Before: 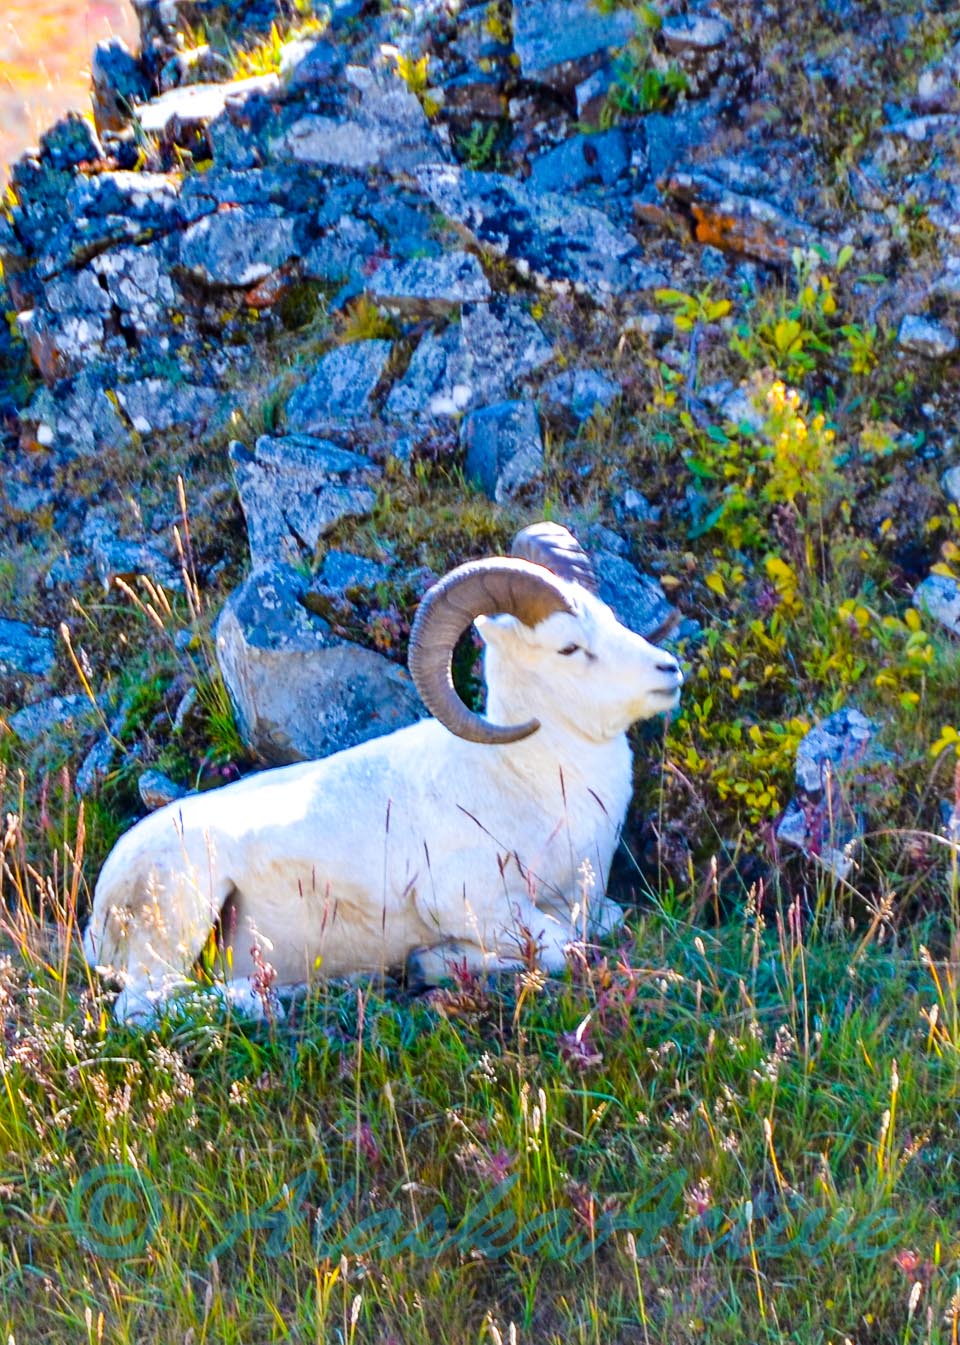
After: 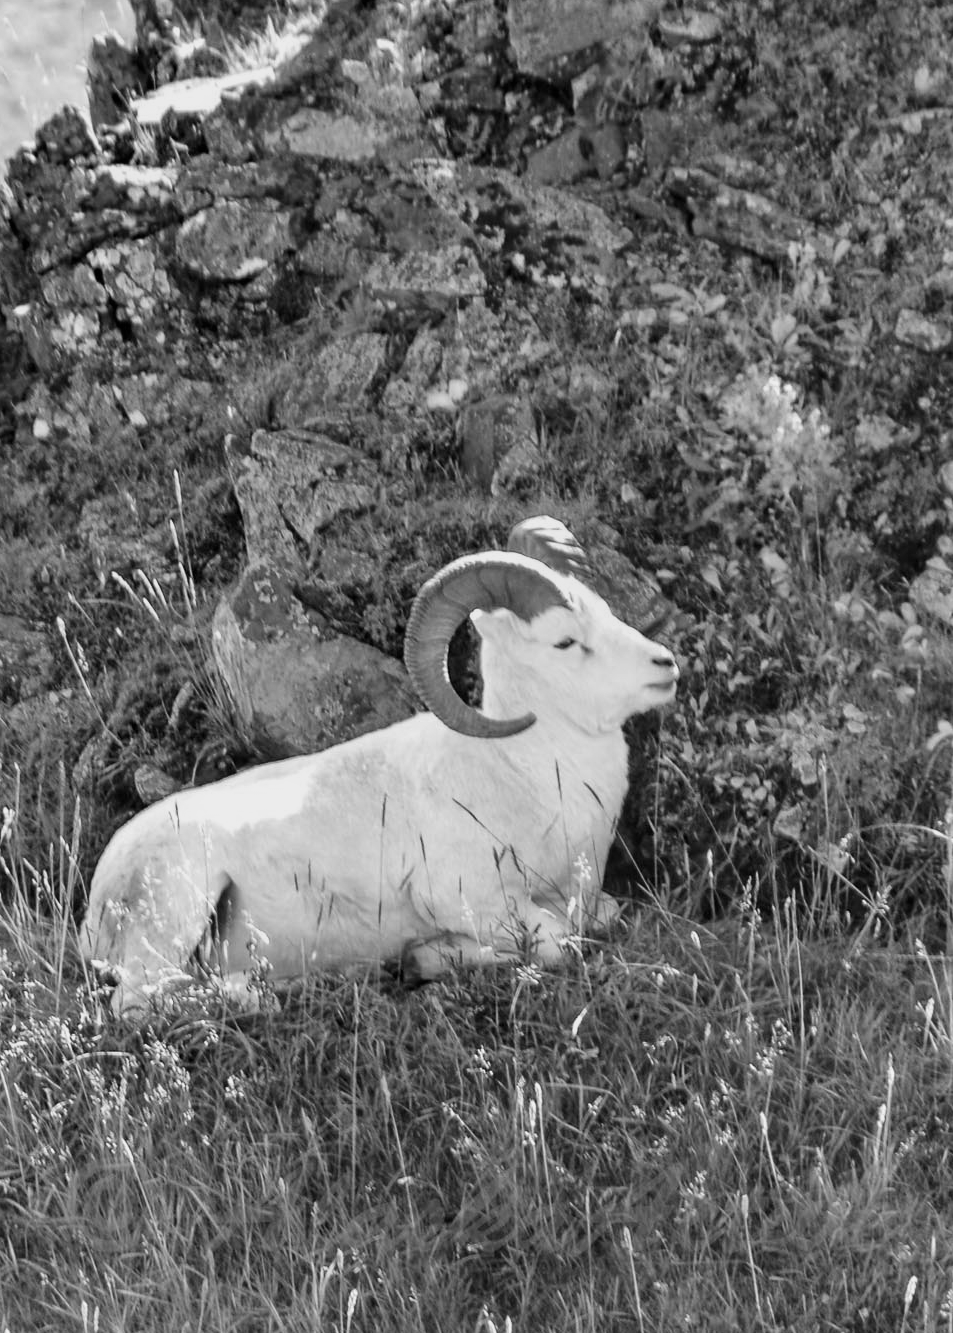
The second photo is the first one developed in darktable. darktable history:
crop: left 0.434%, top 0.485%, right 0.244%, bottom 0.386%
monochrome: a -92.57, b 58.91
